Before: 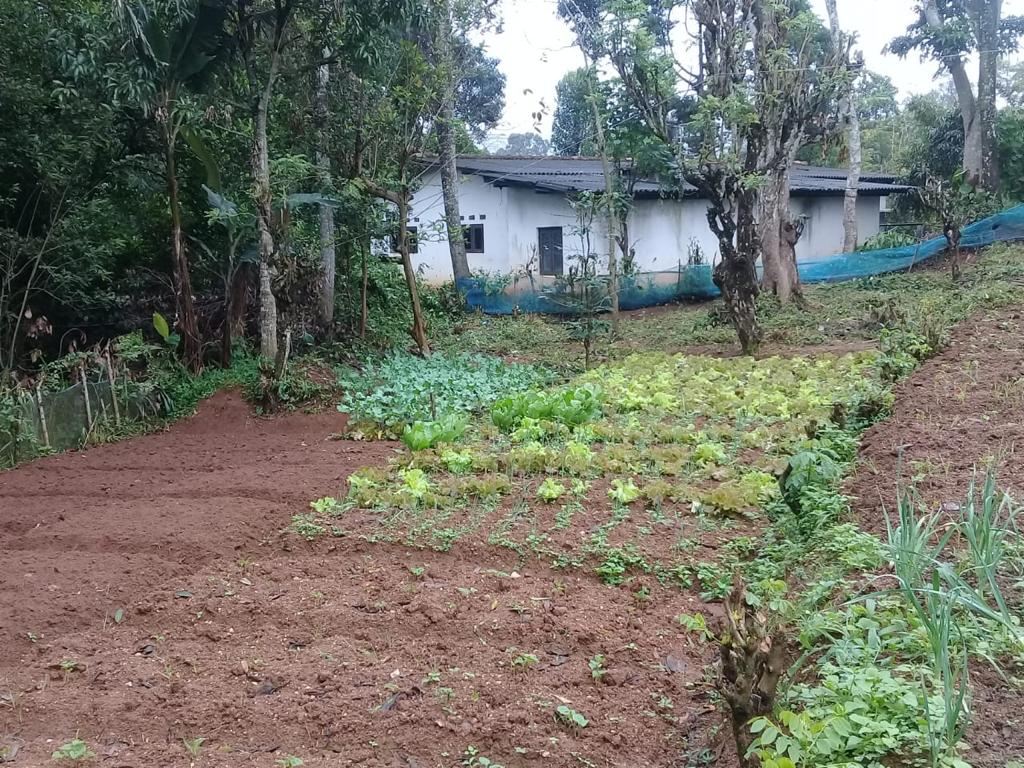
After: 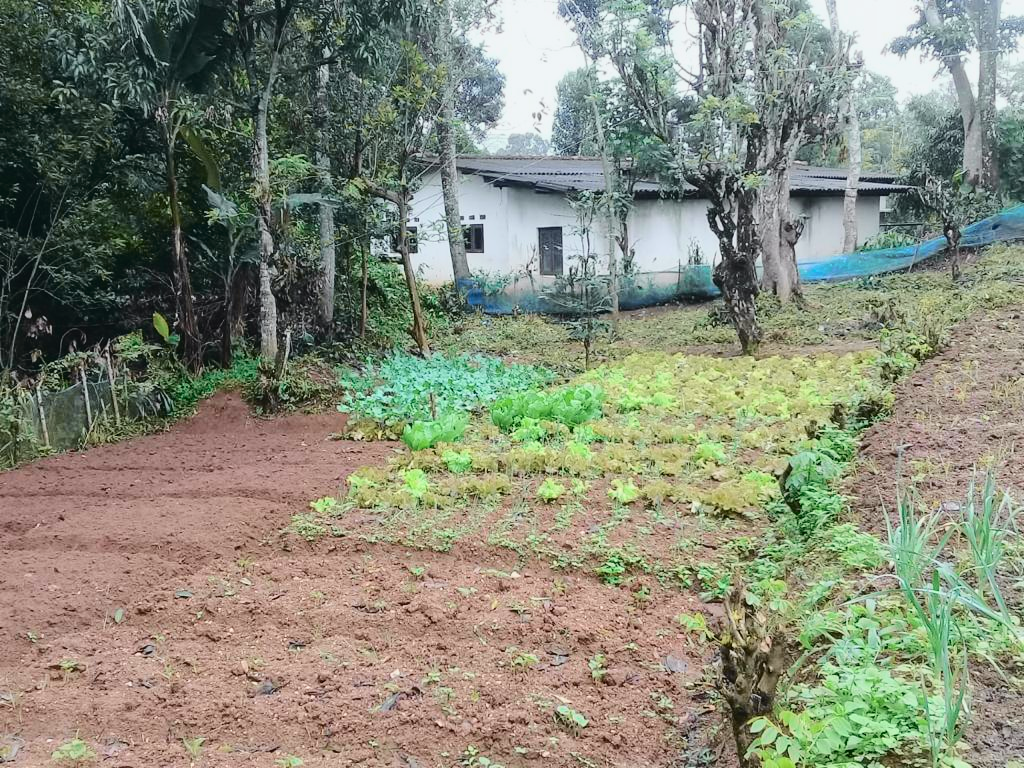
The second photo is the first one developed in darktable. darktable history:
tone curve: curves: ch0 [(0, 0.026) (0.104, 0.1) (0.233, 0.262) (0.398, 0.507) (0.498, 0.621) (0.65, 0.757) (0.835, 0.883) (1, 0.961)]; ch1 [(0, 0) (0.346, 0.307) (0.408, 0.369) (0.453, 0.457) (0.482, 0.476) (0.502, 0.498) (0.521, 0.507) (0.553, 0.554) (0.638, 0.646) (0.693, 0.727) (1, 1)]; ch2 [(0, 0) (0.366, 0.337) (0.434, 0.46) (0.485, 0.494) (0.5, 0.494) (0.511, 0.508) (0.537, 0.55) (0.579, 0.599) (0.663, 0.67) (1, 1)], color space Lab, independent channels, preserve colors none
